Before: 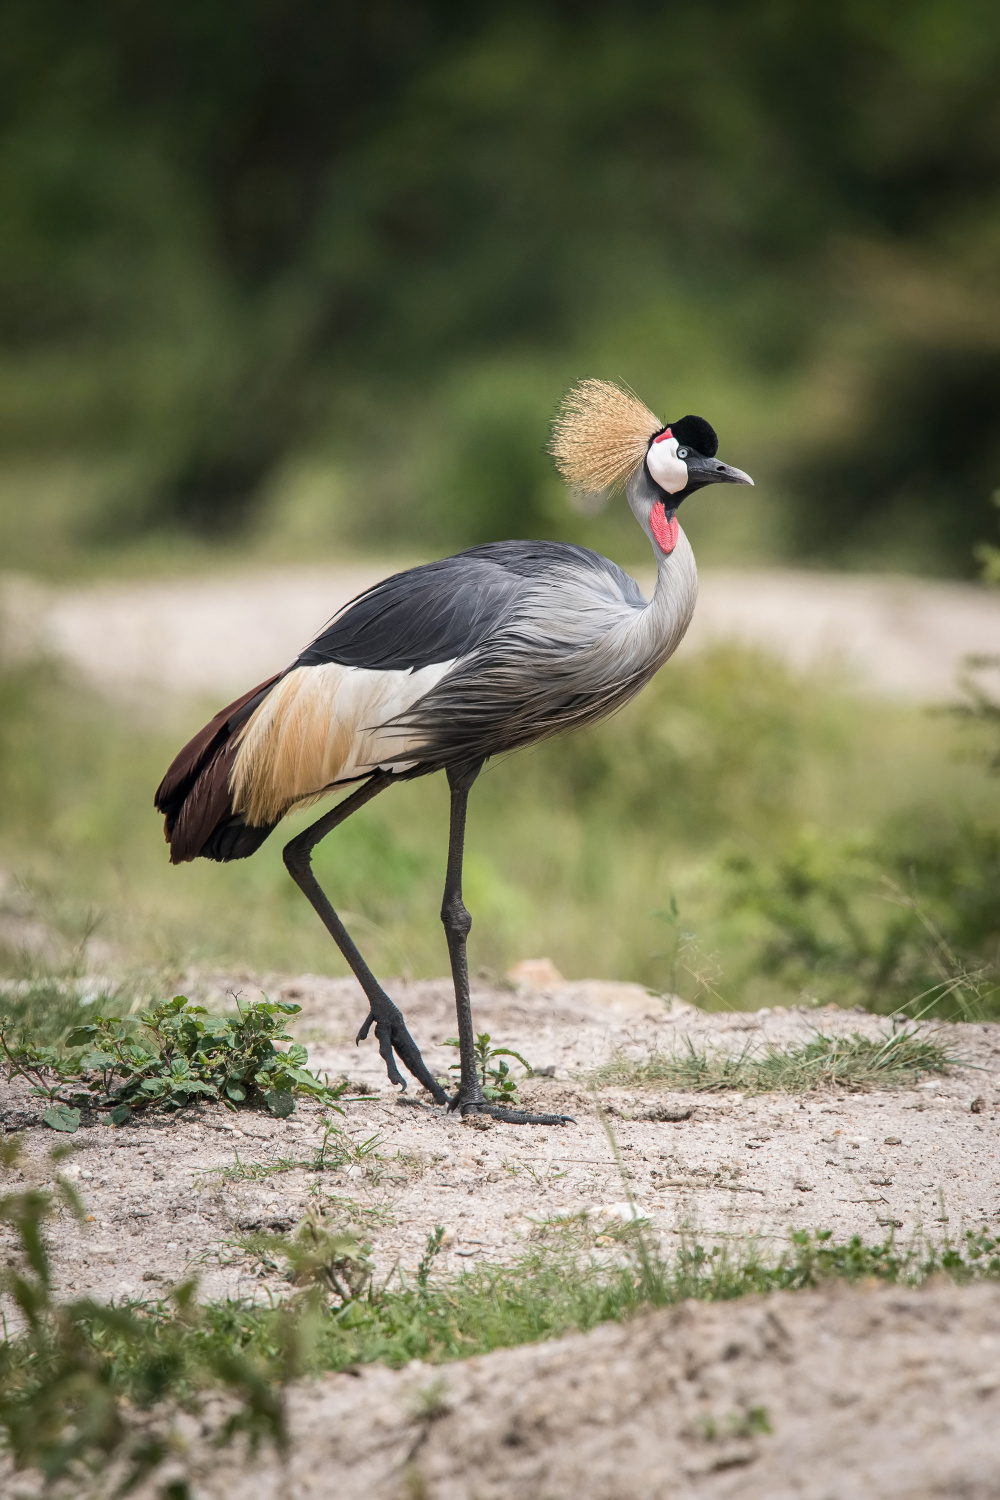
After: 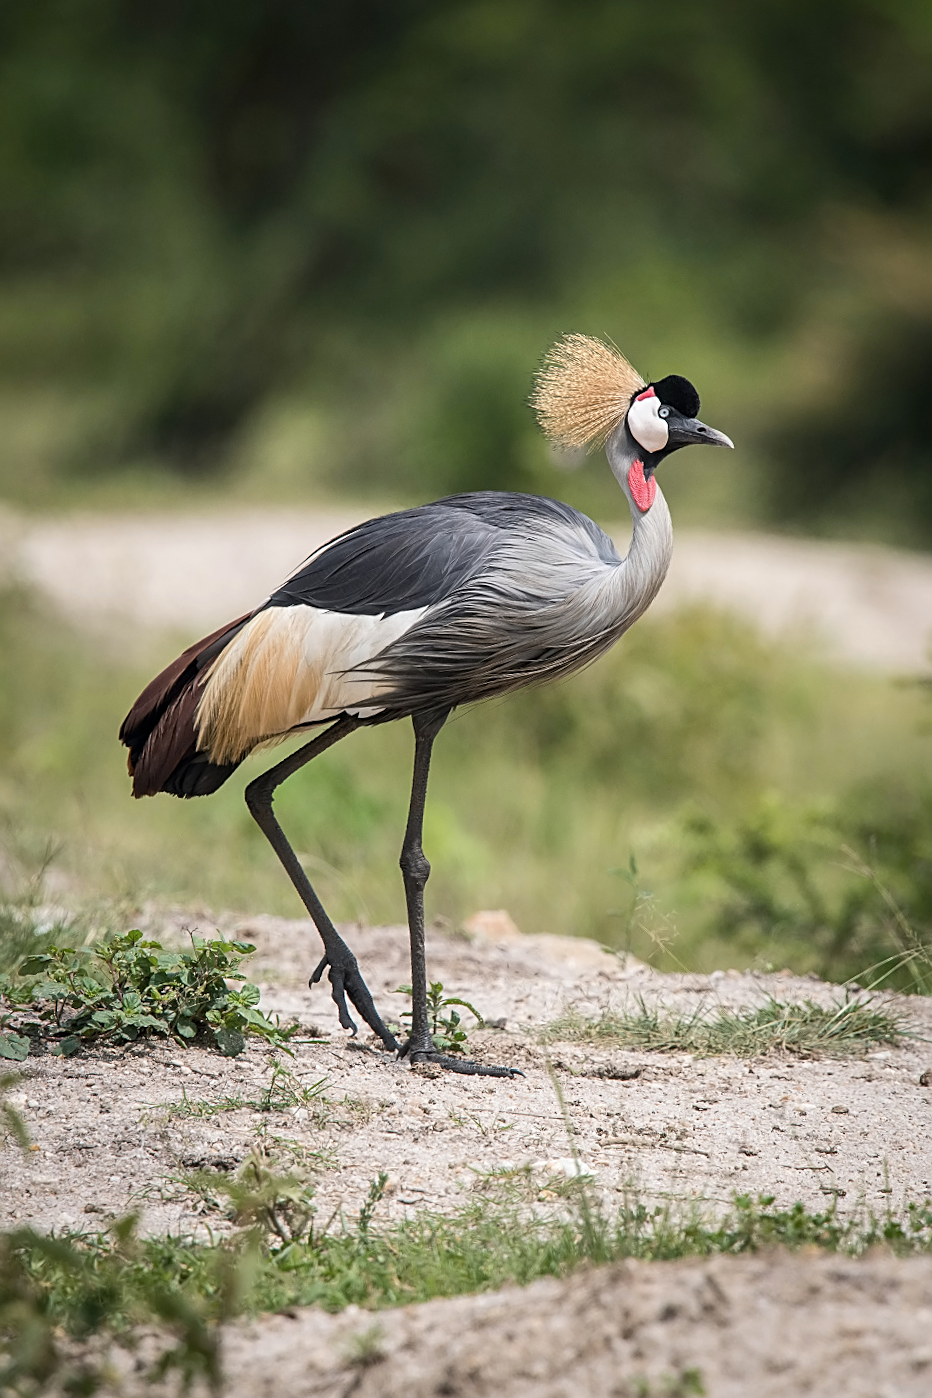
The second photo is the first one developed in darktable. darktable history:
crop and rotate: angle -2.82°
sharpen: on, module defaults
